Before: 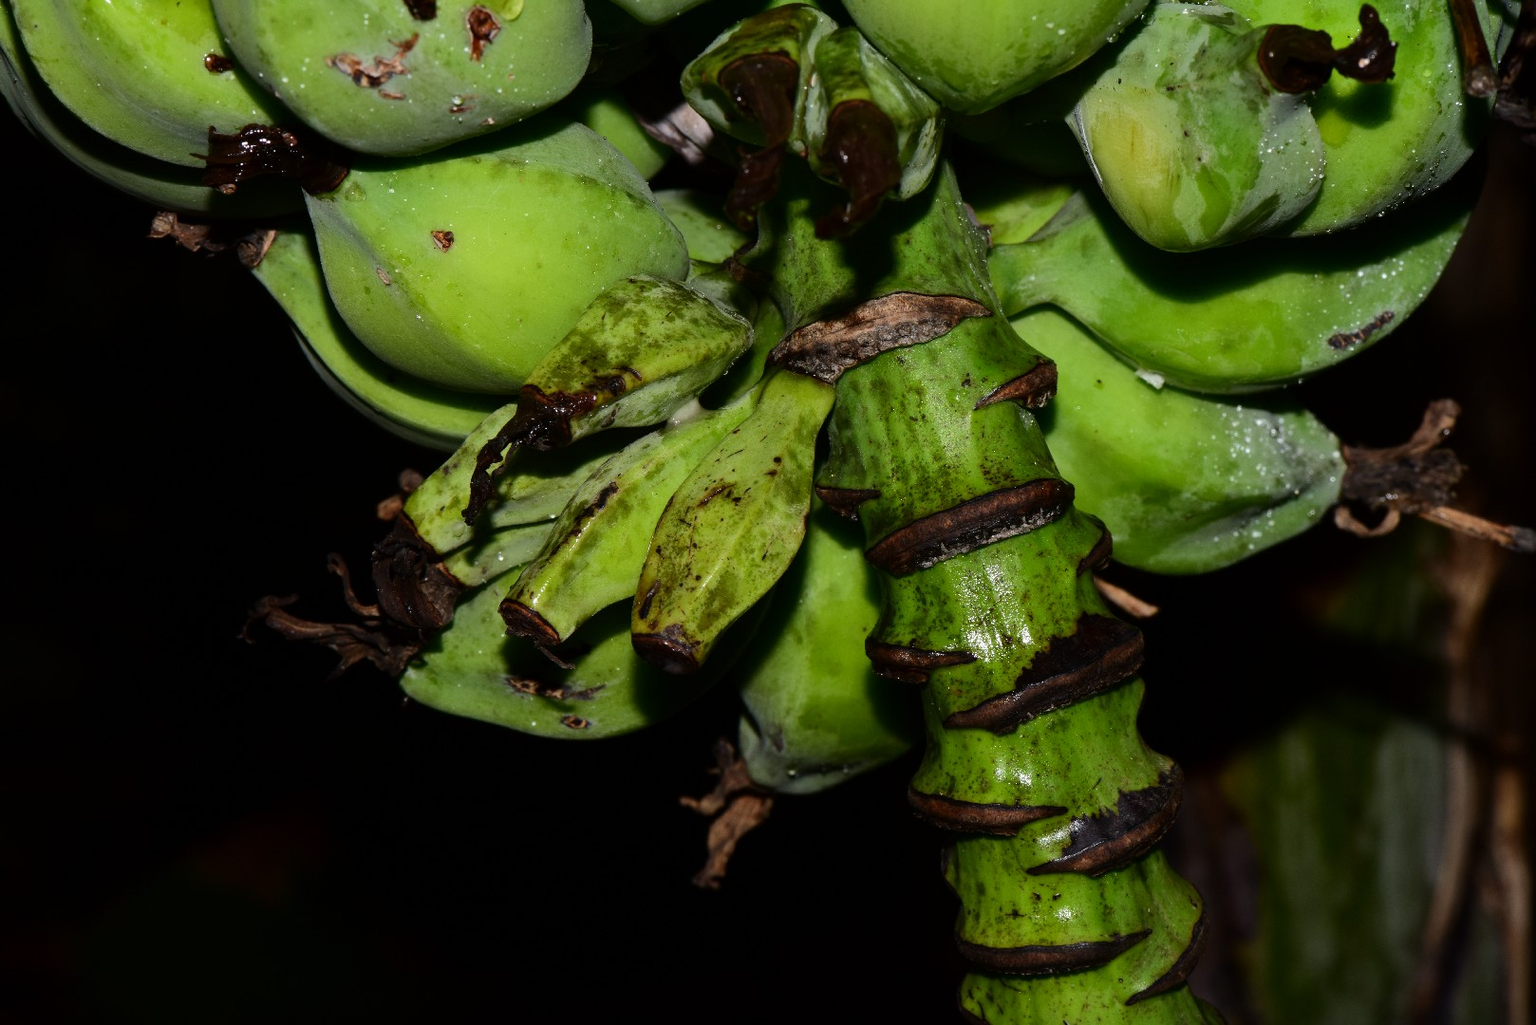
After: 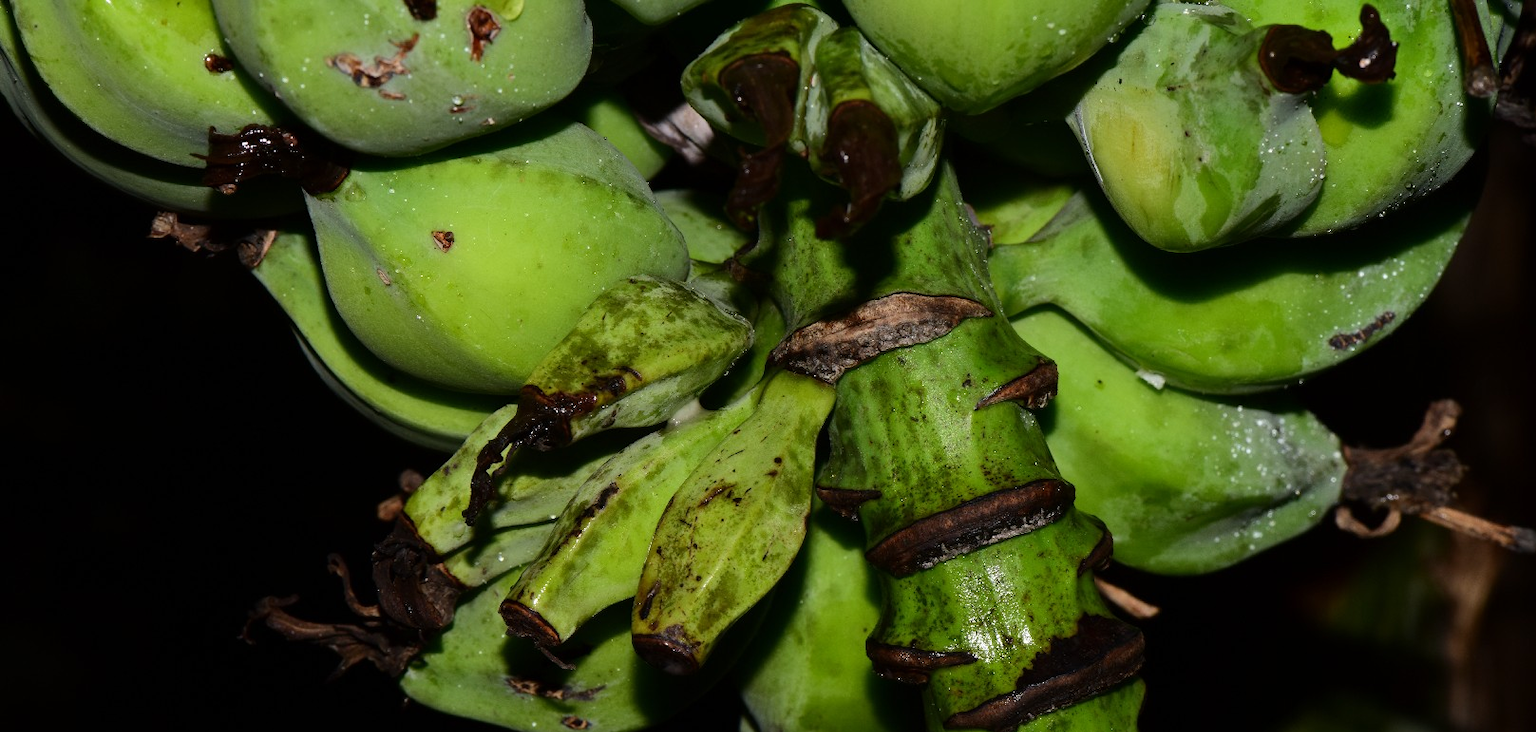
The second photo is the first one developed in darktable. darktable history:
tone equalizer: on, module defaults
crop: bottom 28.576%
